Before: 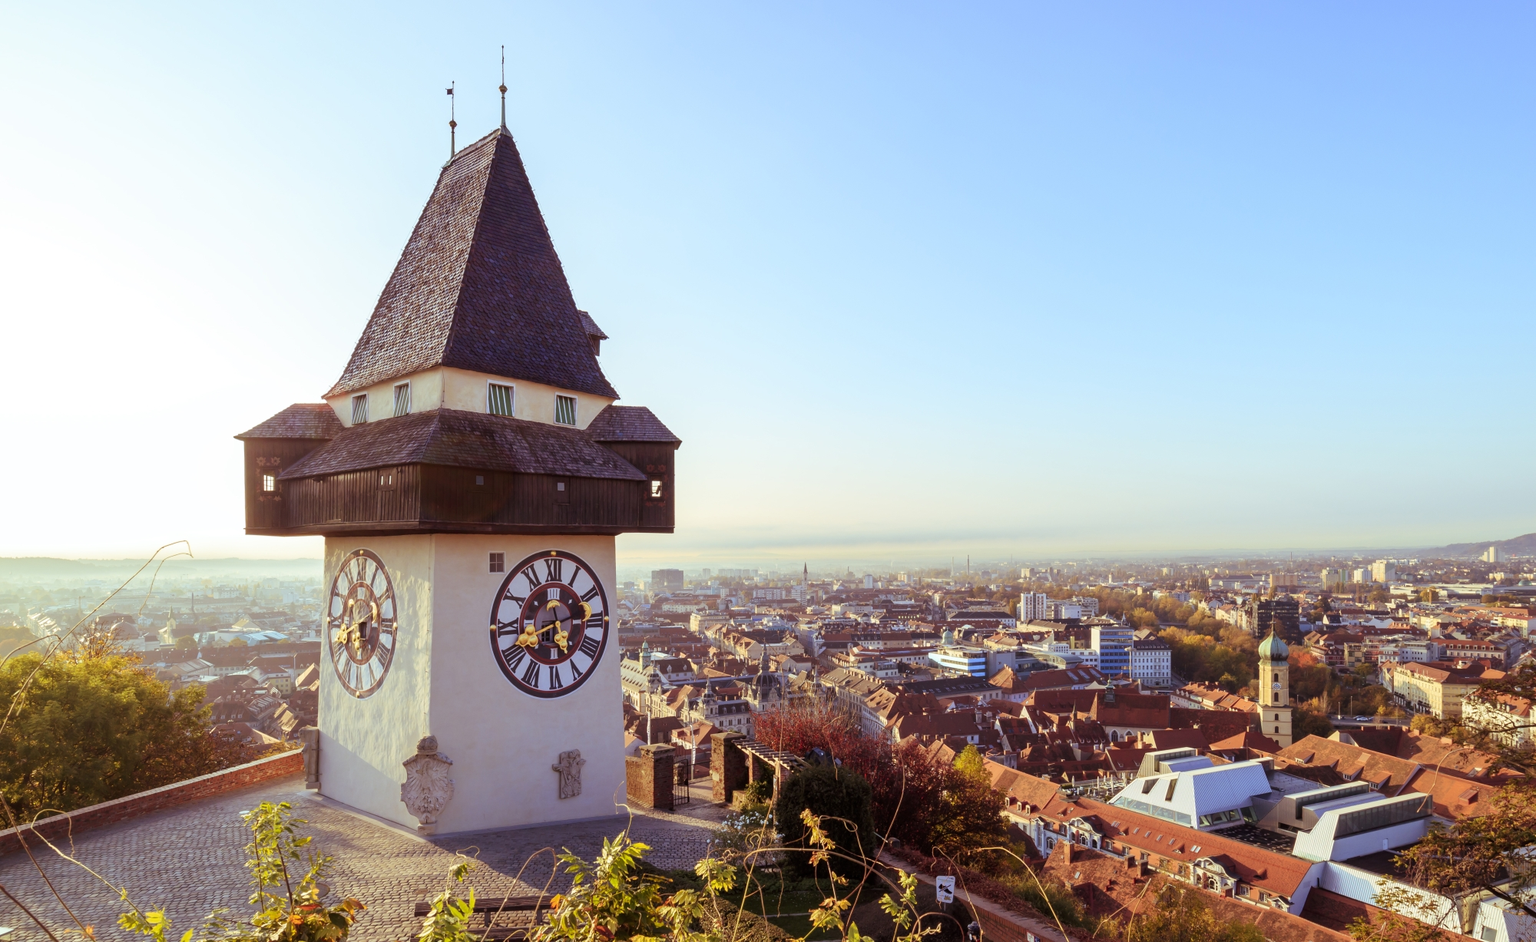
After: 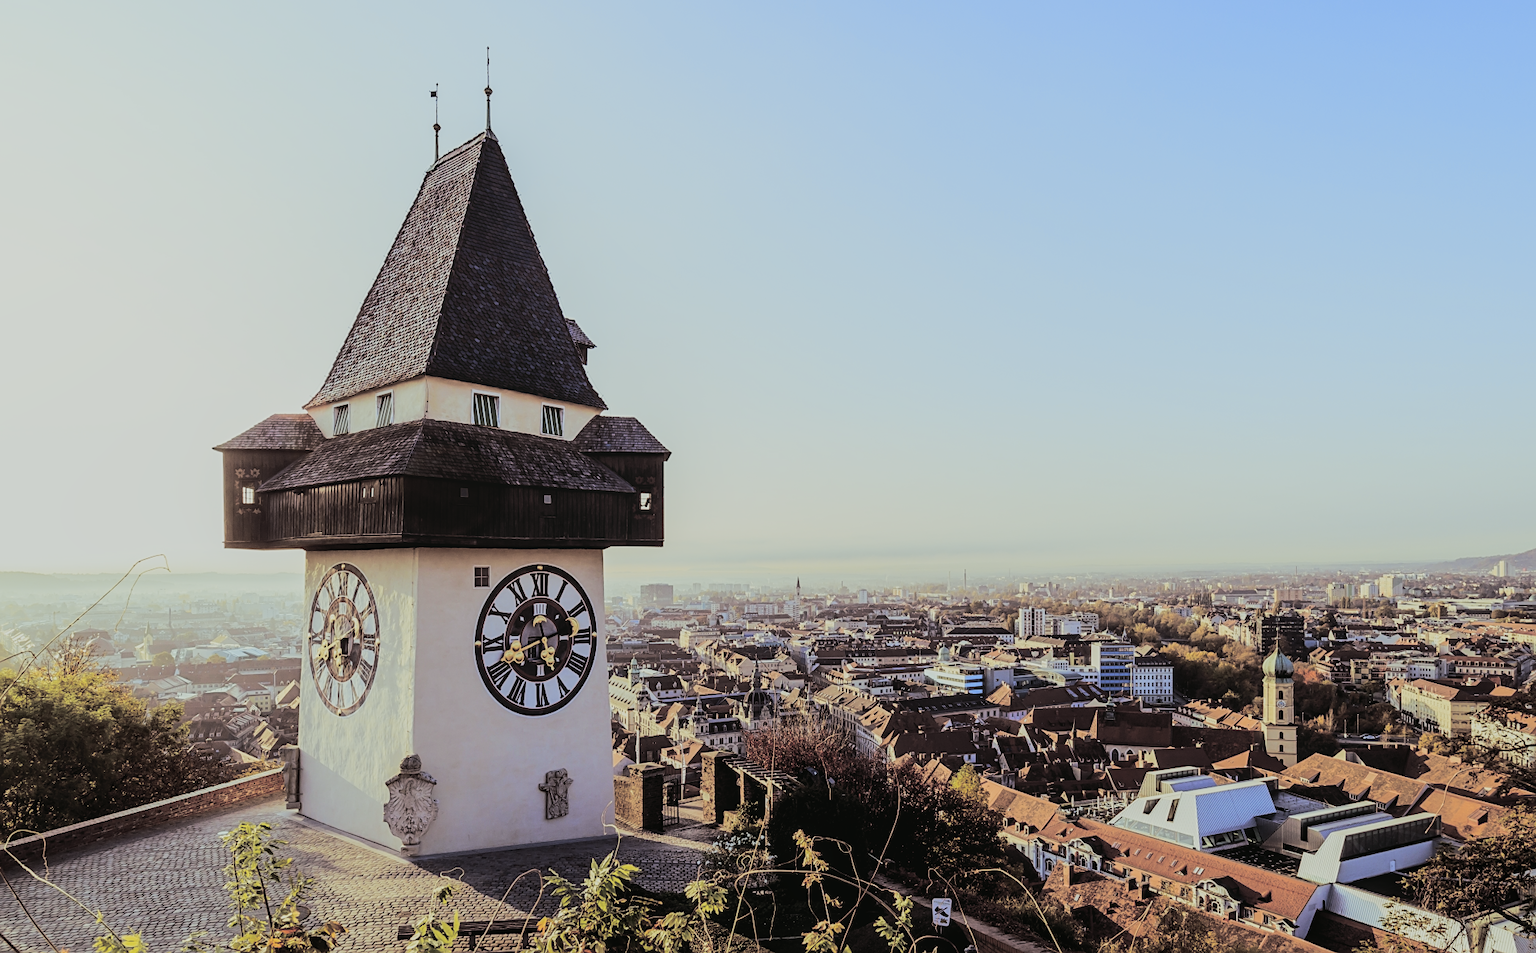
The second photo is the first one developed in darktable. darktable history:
sharpen: on, module defaults
crop and rotate: left 1.774%, right 0.633%, bottom 1.28%
split-toning: shadows › hue 43.2°, shadows › saturation 0, highlights › hue 50.4°, highlights › saturation 1
filmic rgb: middle gray luminance 30%, black relative exposure -9 EV, white relative exposure 7 EV, threshold 6 EV, target black luminance 0%, hardness 2.94, latitude 2.04%, contrast 0.963, highlights saturation mix 5%, shadows ↔ highlights balance 12.16%, add noise in highlights 0, preserve chrominance no, color science v3 (2019), use custom middle-gray values true, iterations of high-quality reconstruction 0, contrast in highlights soft, enable highlight reconstruction true
tone curve: curves: ch0 [(0, 0) (0.21, 0.21) (0.43, 0.586) (0.65, 0.793) (1, 1)]; ch1 [(0, 0) (0.382, 0.447) (0.492, 0.484) (0.544, 0.547) (0.583, 0.578) (0.599, 0.595) (0.67, 0.673) (1, 1)]; ch2 [(0, 0) (0.411, 0.382) (0.492, 0.5) (0.531, 0.534) (0.56, 0.573) (0.599, 0.602) (0.696, 0.693) (1, 1)], color space Lab, independent channels, preserve colors none
local contrast: detail 110%
